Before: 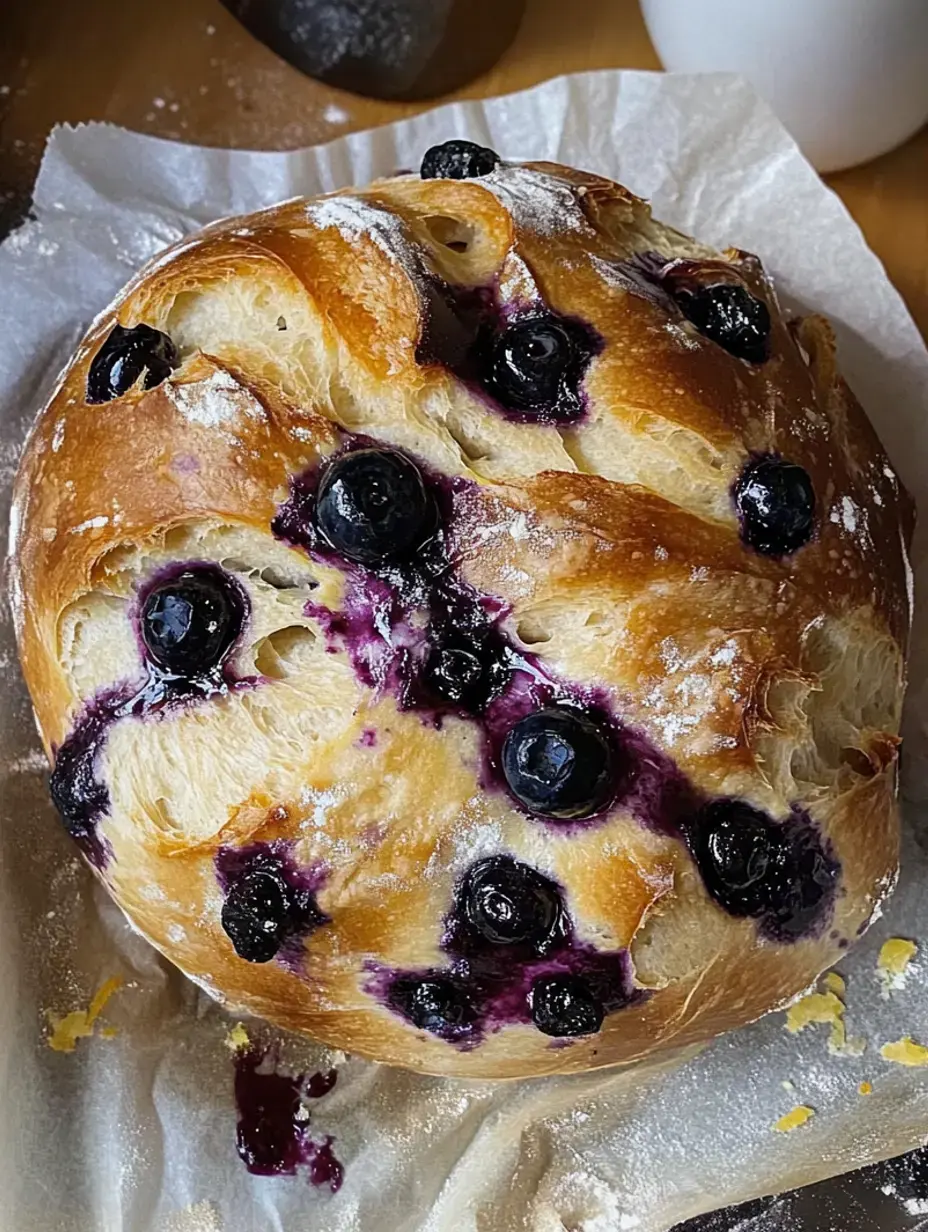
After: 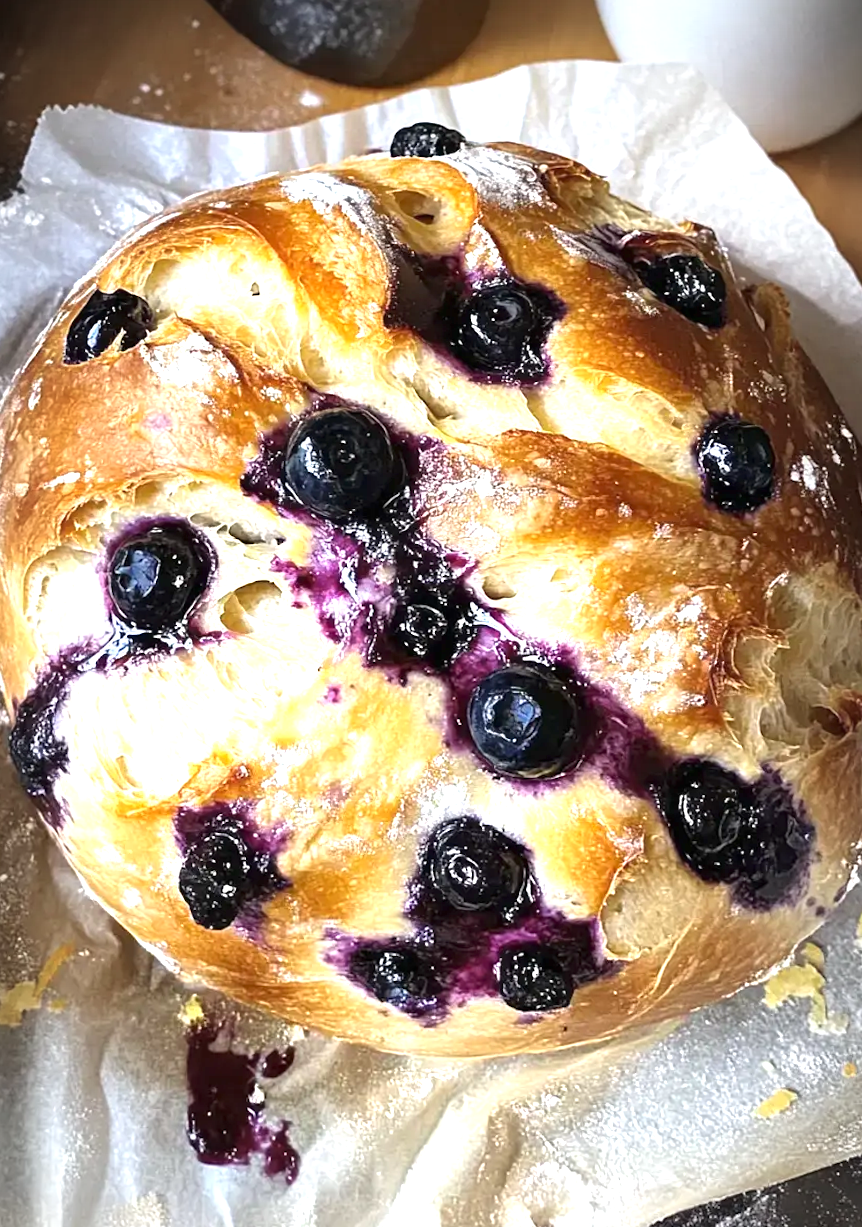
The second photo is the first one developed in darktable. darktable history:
exposure: black level correction 0, exposure 1.2 EV, compensate exposure bias true, compensate highlight preservation false
rotate and perspective: rotation 0.215°, lens shift (vertical) -0.139, crop left 0.069, crop right 0.939, crop top 0.002, crop bottom 0.996
vignetting: fall-off radius 70%, automatic ratio true
